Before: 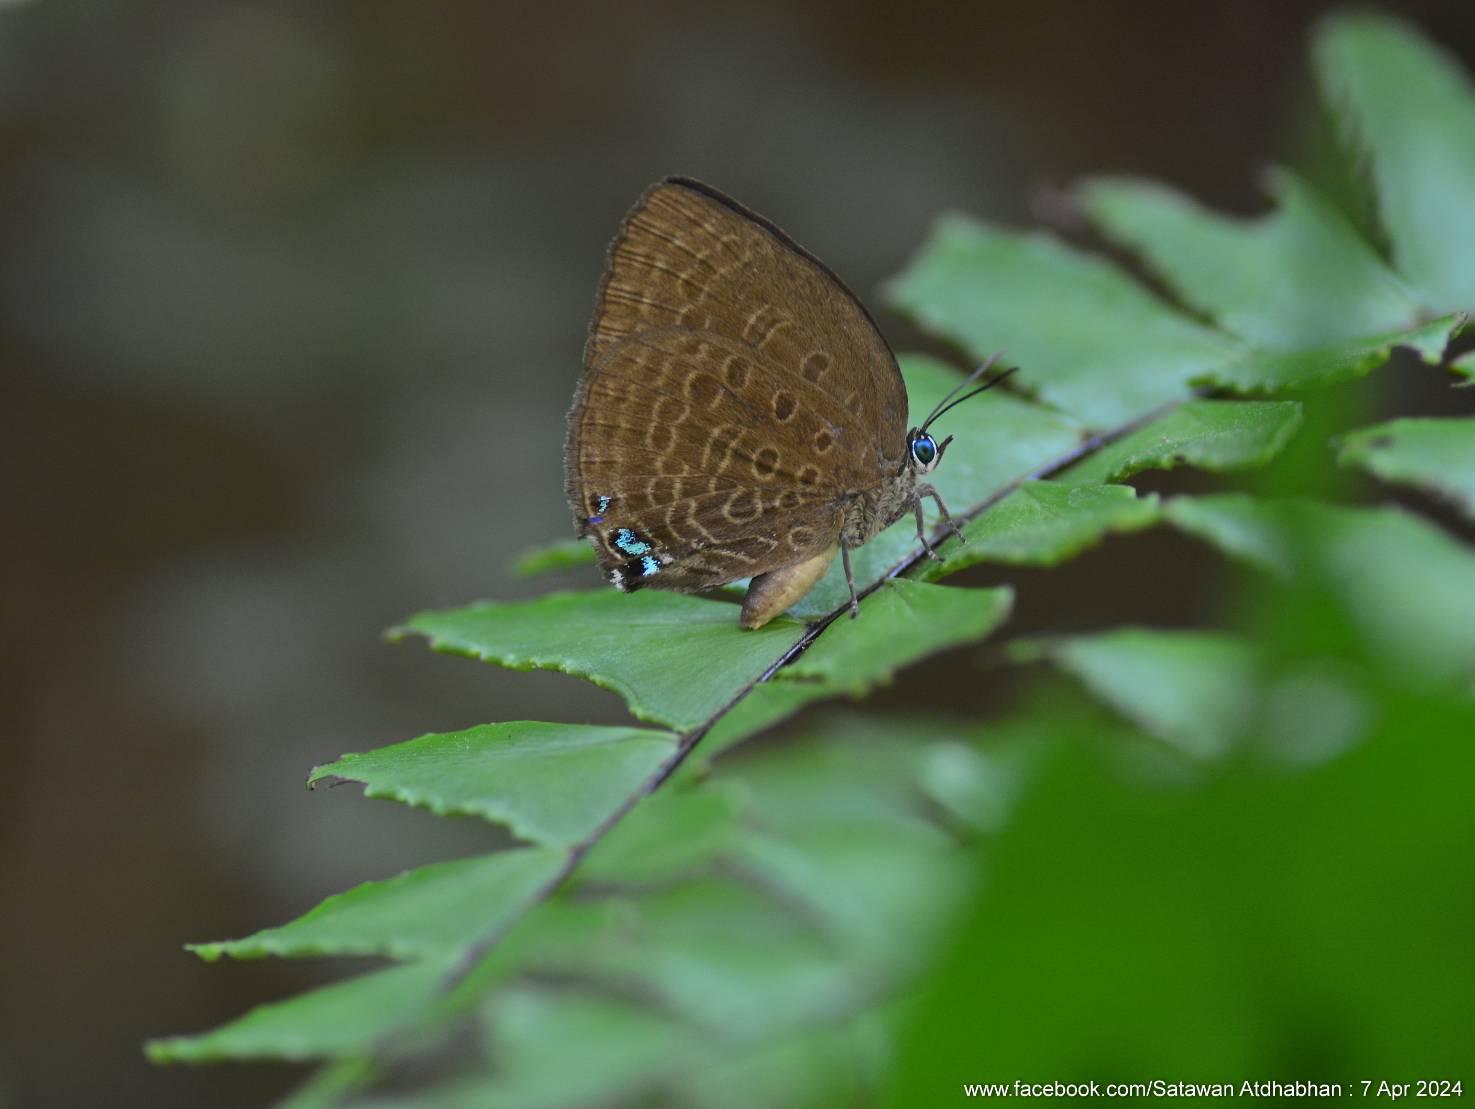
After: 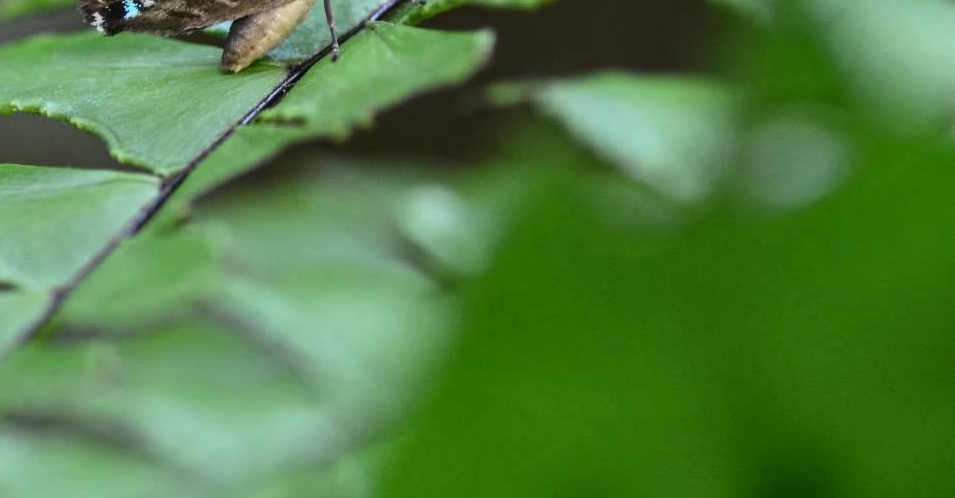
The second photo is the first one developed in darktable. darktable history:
tone curve: curves: ch0 [(0, 0.032) (0.181, 0.156) (0.751, 0.829) (1, 1)], color space Lab, independent channels, preserve colors none
local contrast: on, module defaults
crop and rotate: left 35.201%, top 50.26%, bottom 4.81%
